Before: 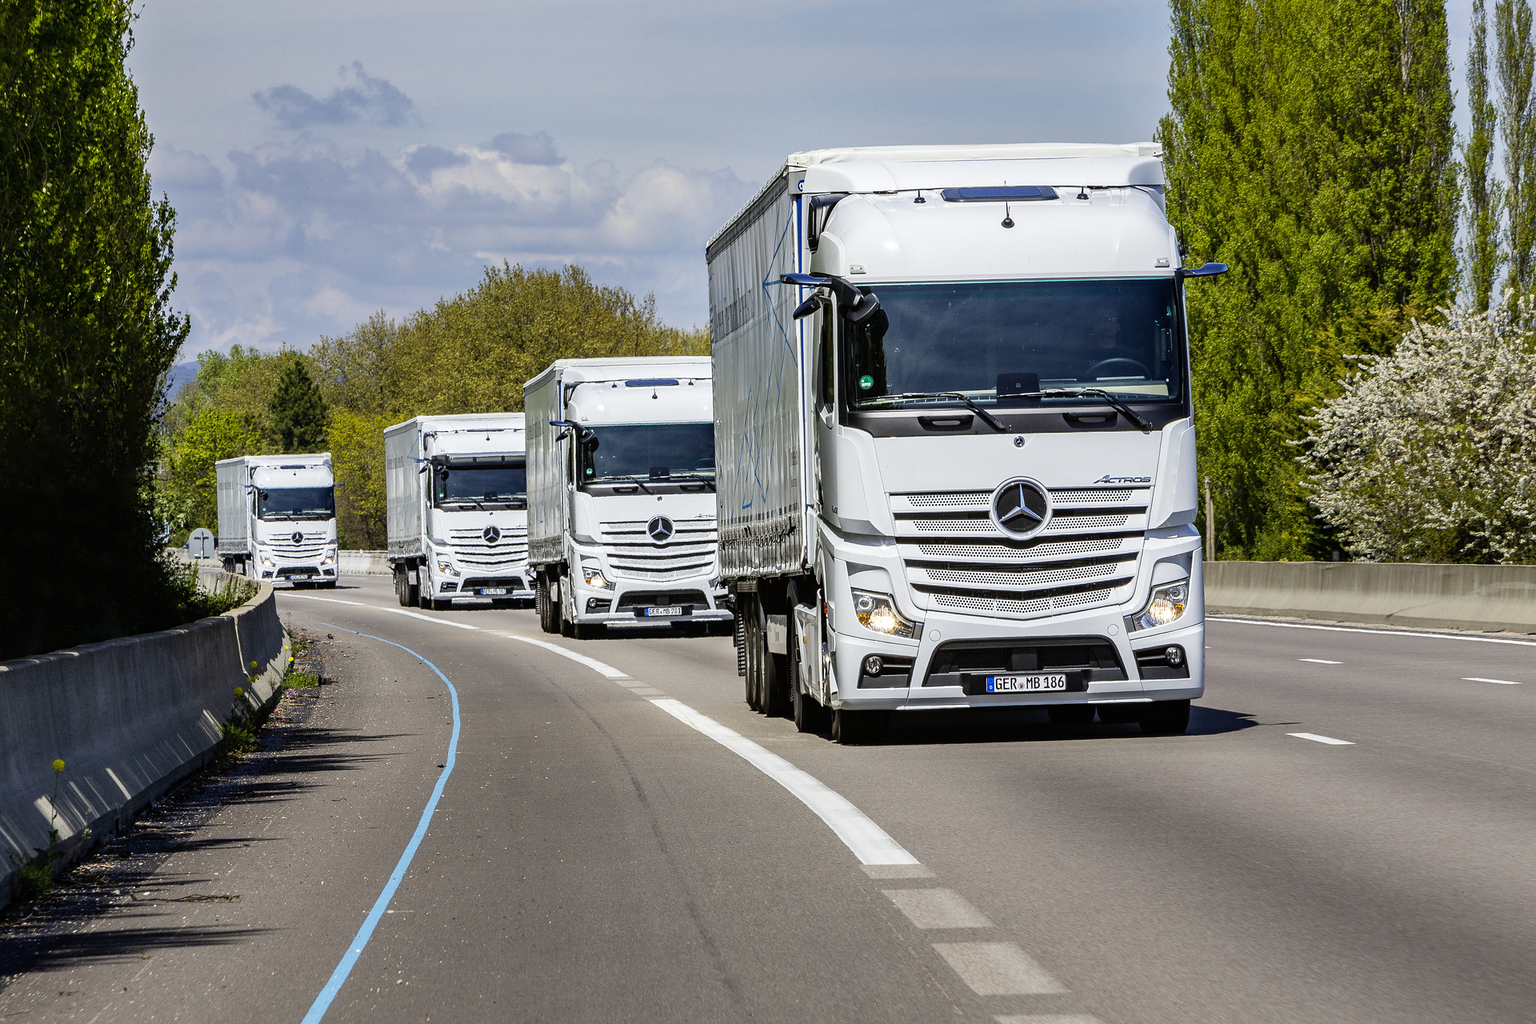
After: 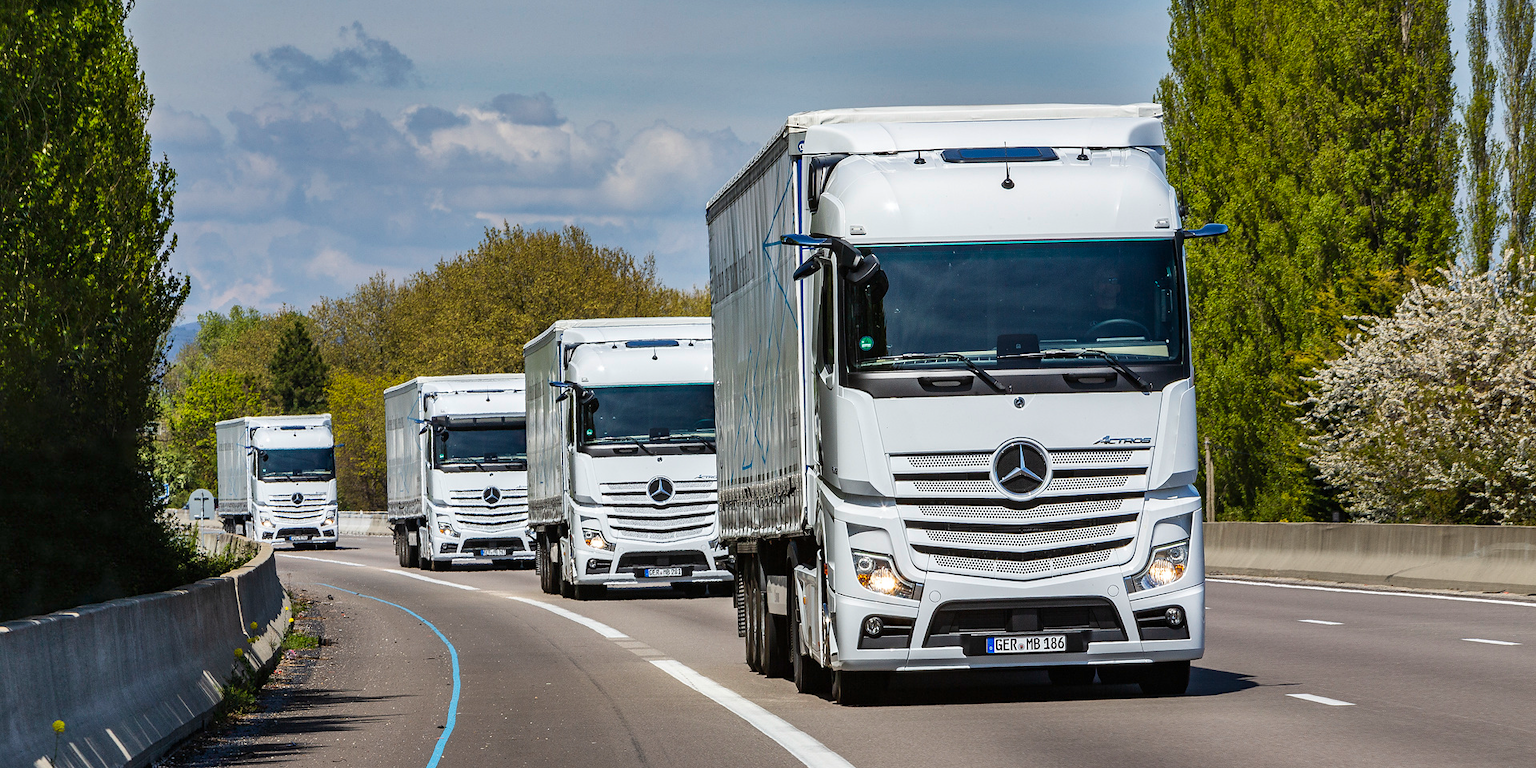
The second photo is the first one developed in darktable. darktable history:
tone equalizer: on, module defaults
rotate and perspective: automatic cropping off
crop: top 3.857%, bottom 21.132%
shadows and highlights: low approximation 0.01, soften with gaussian
